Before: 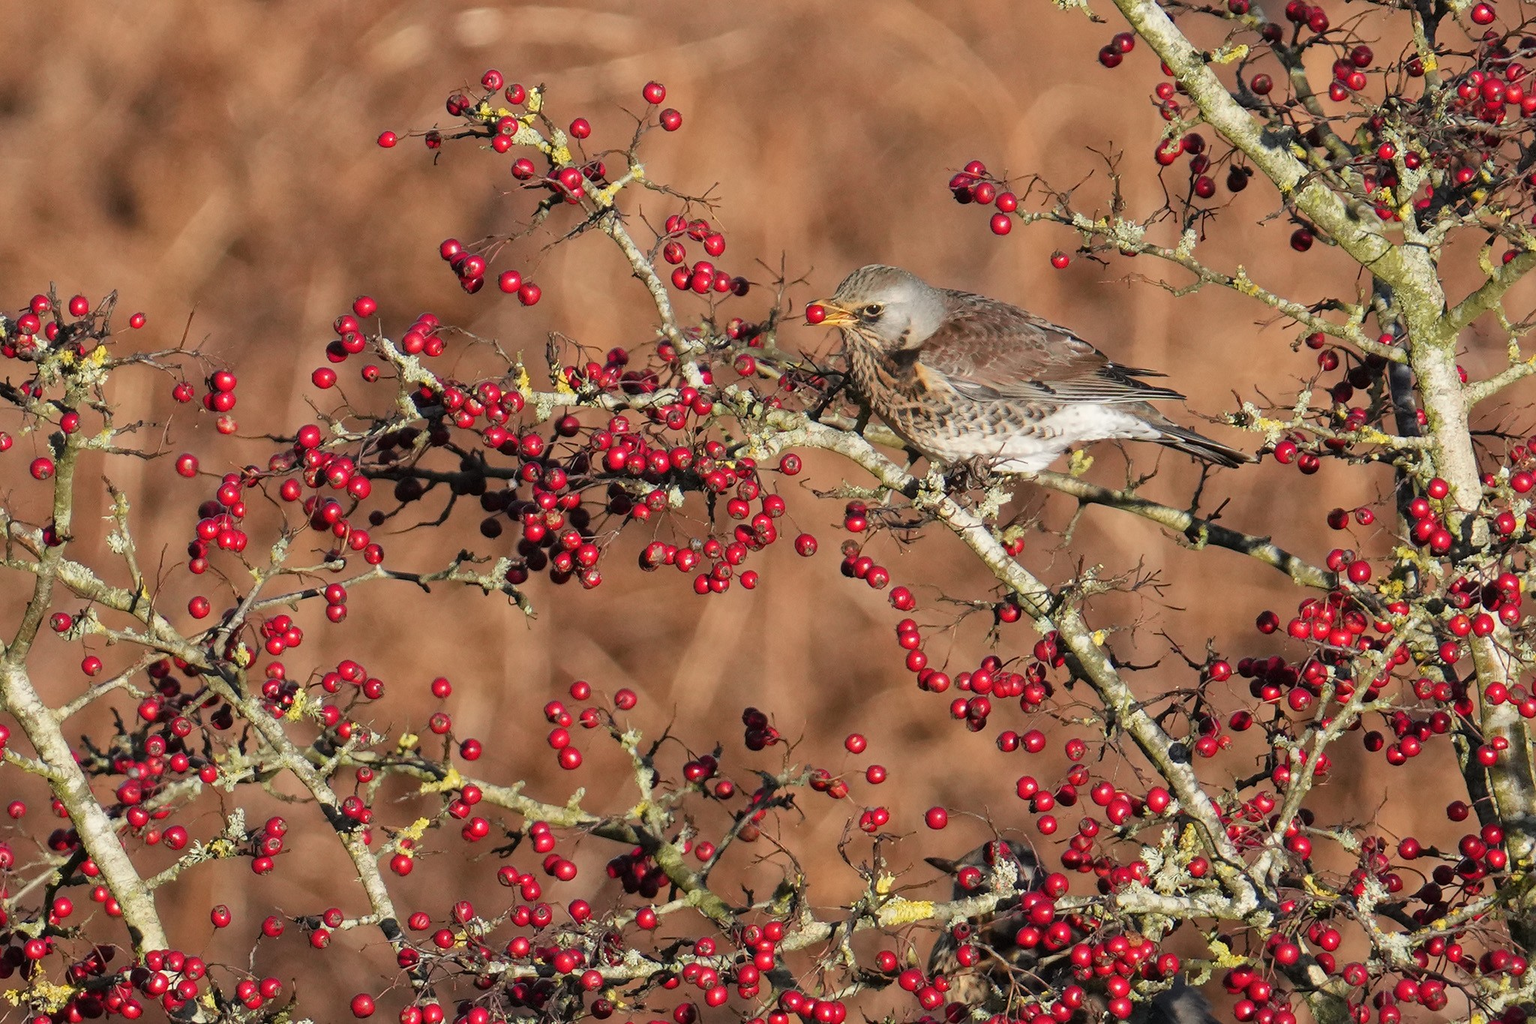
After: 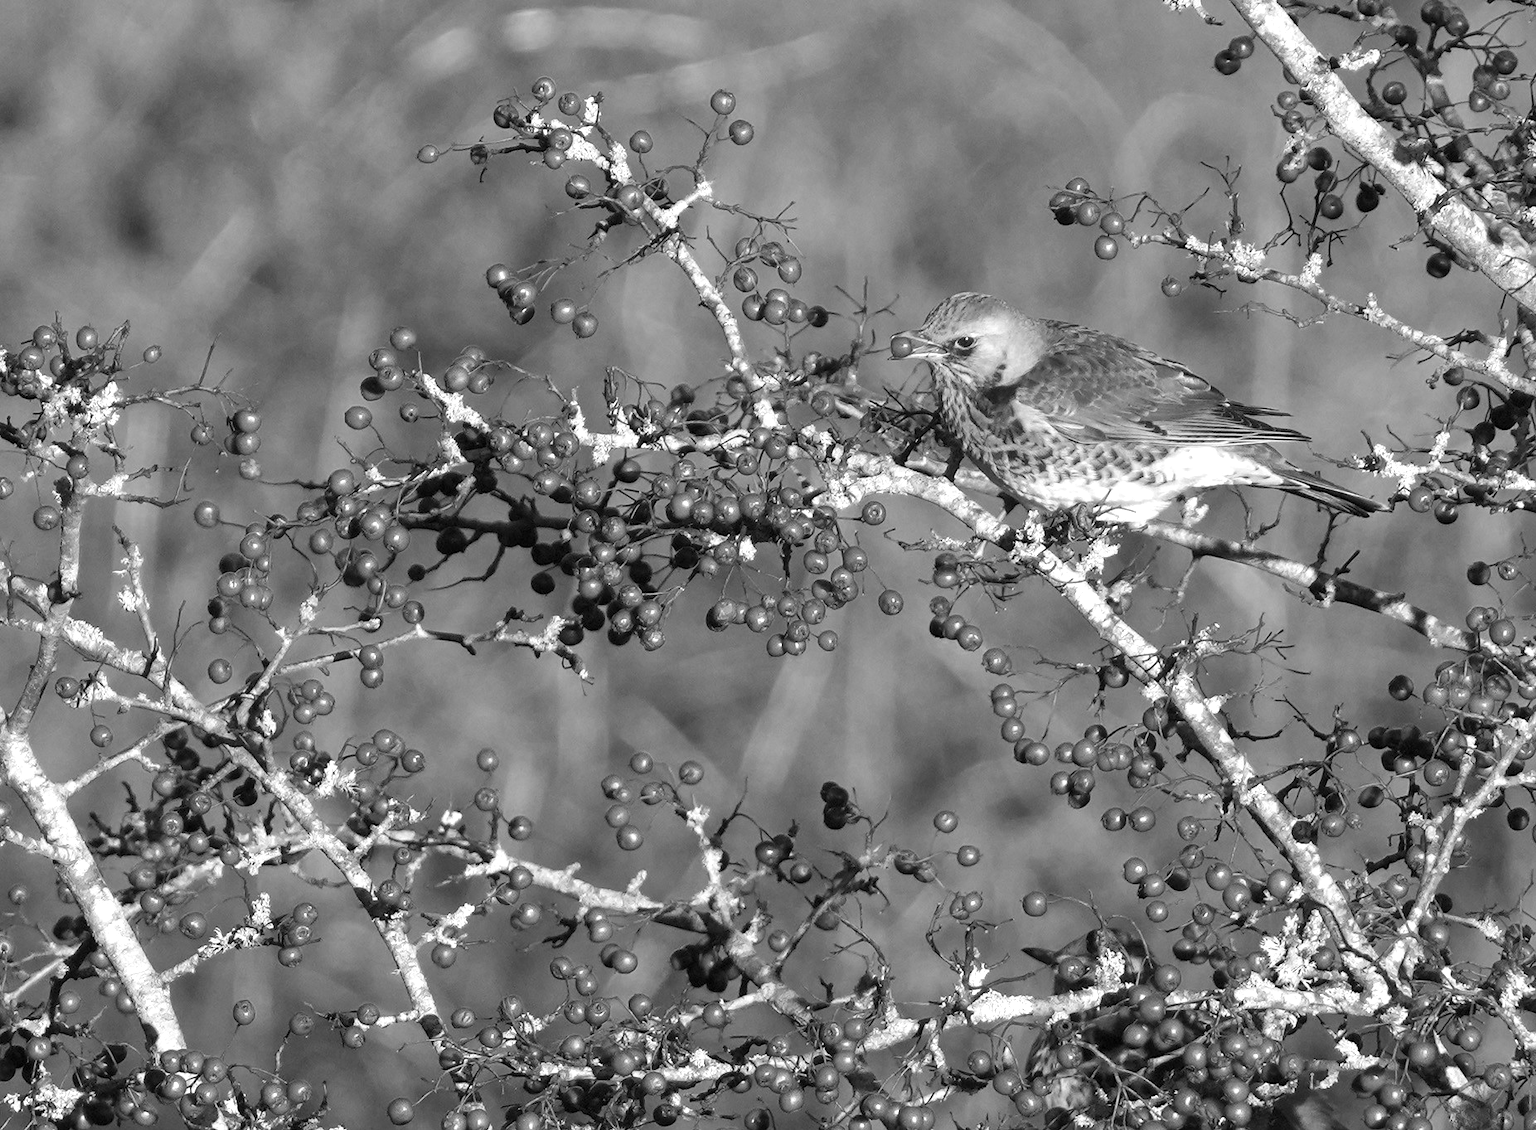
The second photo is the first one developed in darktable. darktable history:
crop: right 9.519%, bottom 0.017%
color zones: curves: ch0 [(0.002, 0.593) (0.143, 0.417) (0.285, 0.541) (0.455, 0.289) (0.608, 0.327) (0.727, 0.283) (0.869, 0.571) (1, 0.603)]; ch1 [(0, 0) (0.143, 0) (0.286, 0) (0.429, 0) (0.571, 0) (0.714, 0) (0.857, 0)]
exposure: black level correction 0.001, exposure 0.499 EV, compensate exposure bias true, compensate highlight preservation false
